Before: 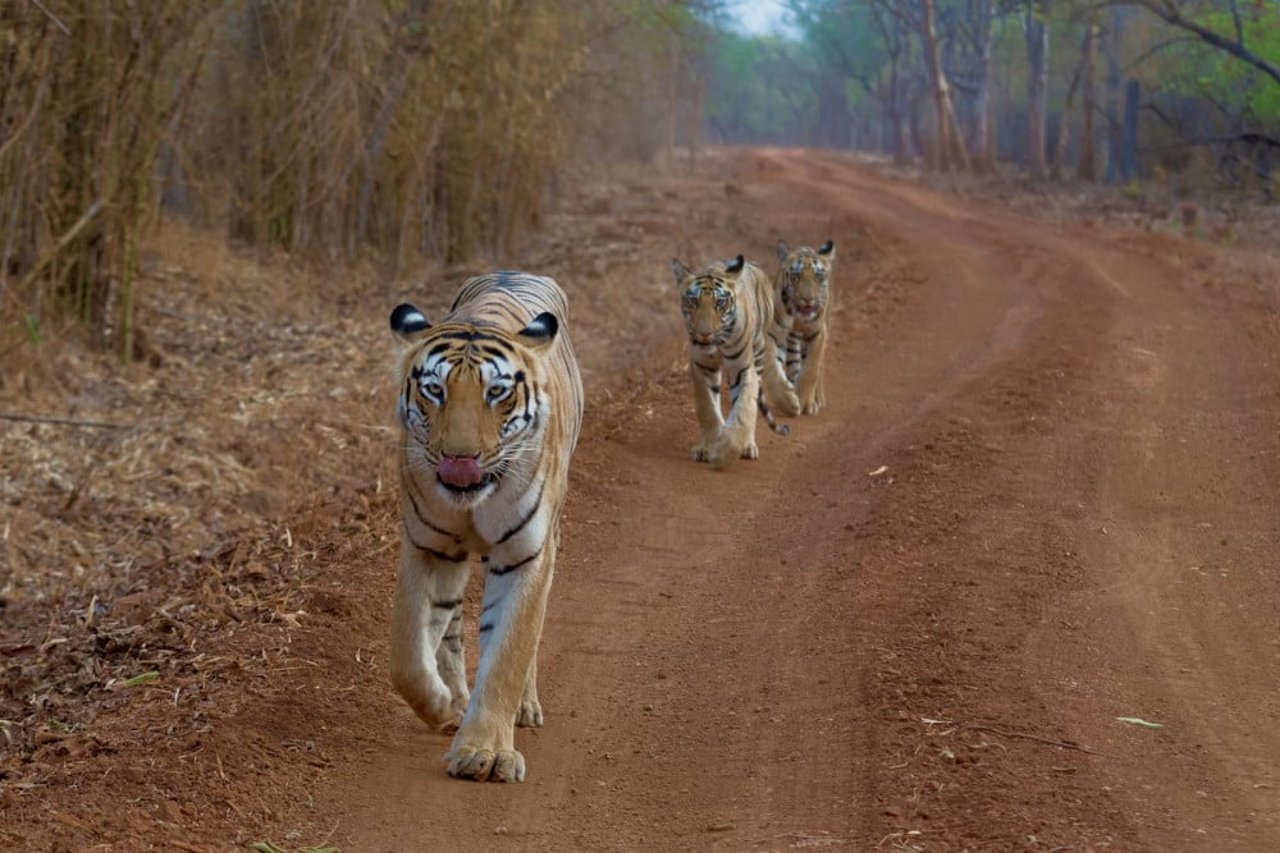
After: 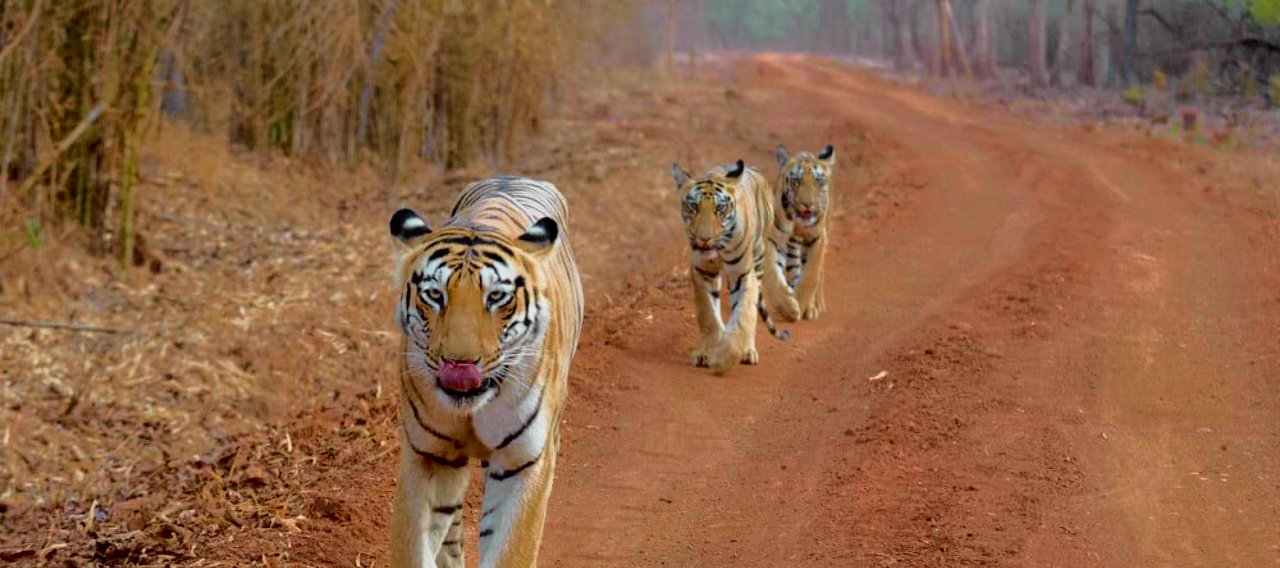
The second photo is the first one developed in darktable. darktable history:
crop: top 11.166%, bottom 22.168%
tone curve: curves: ch0 [(0, 0) (0.062, 0.023) (0.168, 0.142) (0.359, 0.44) (0.469, 0.544) (0.634, 0.722) (0.839, 0.909) (0.998, 0.978)]; ch1 [(0, 0) (0.437, 0.453) (0.472, 0.47) (0.502, 0.504) (0.527, 0.546) (0.568, 0.619) (0.608, 0.665) (0.669, 0.748) (0.859, 0.899) (1, 1)]; ch2 [(0, 0) (0.33, 0.301) (0.421, 0.443) (0.473, 0.498) (0.509, 0.5) (0.535, 0.564) (0.575, 0.625) (0.608, 0.676) (1, 1)], color space Lab, independent channels, preserve colors none
